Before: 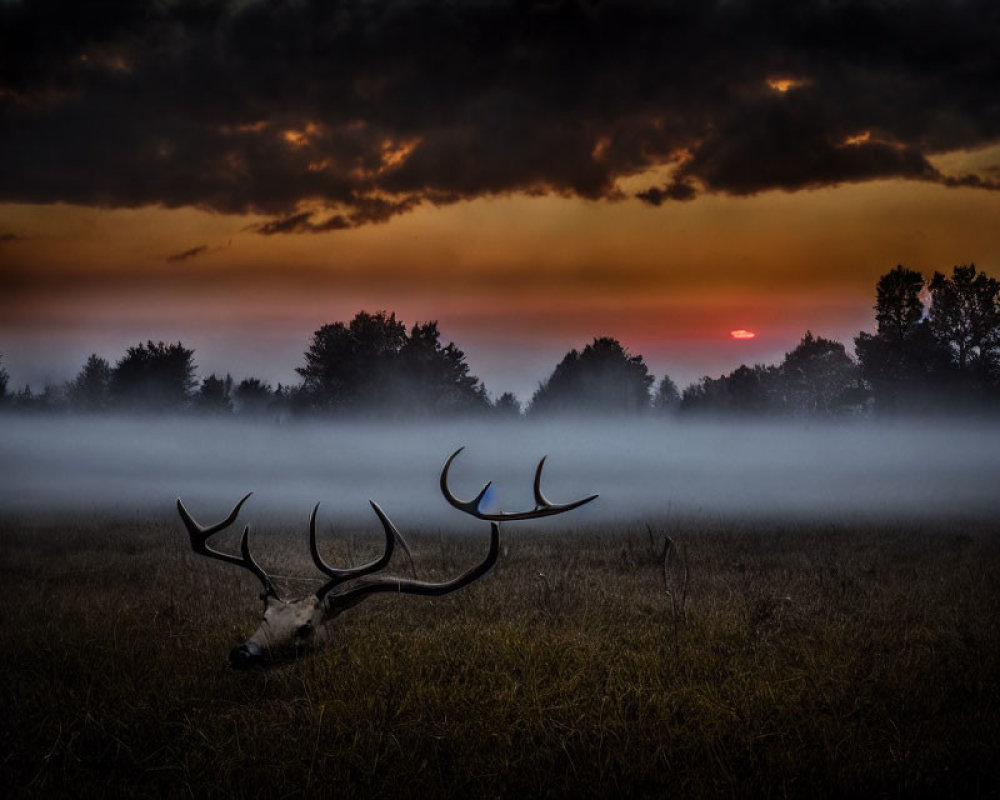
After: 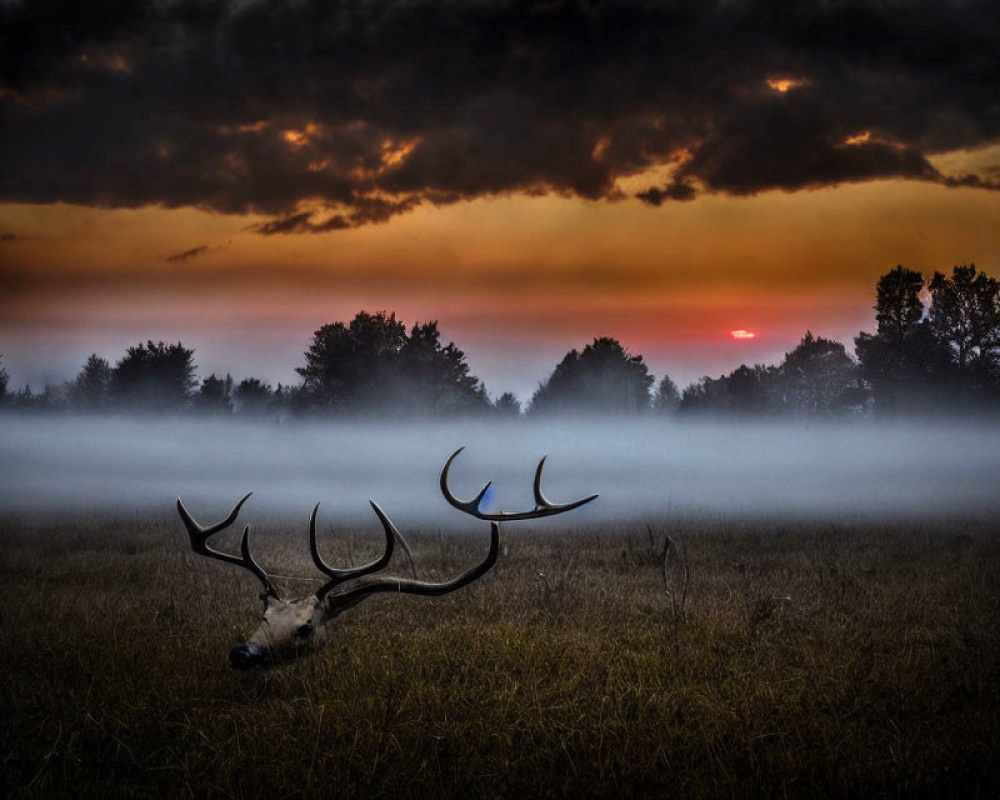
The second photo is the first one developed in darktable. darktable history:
exposure: exposure 0.64 EV, compensate highlight preservation false
